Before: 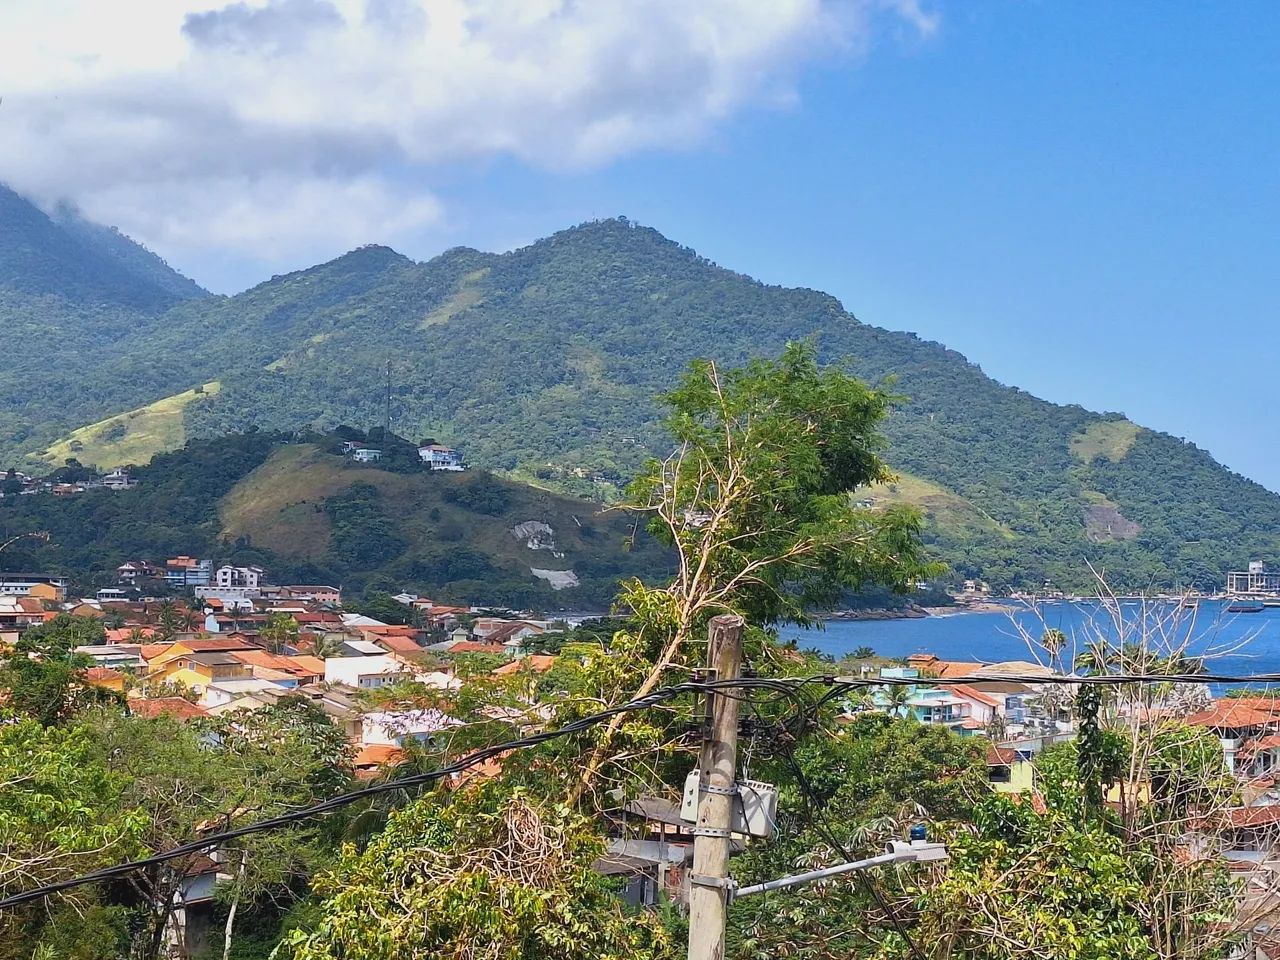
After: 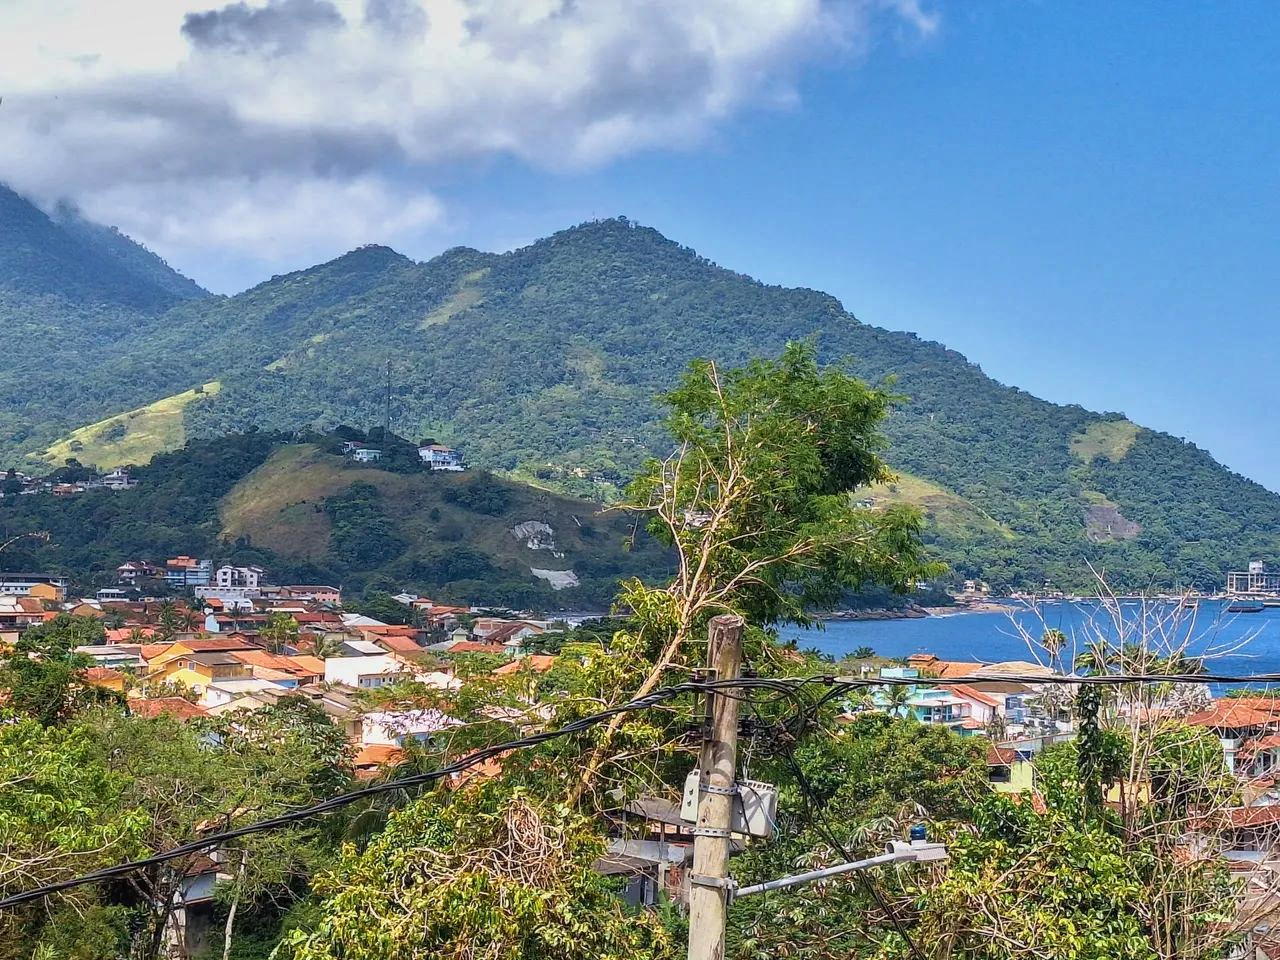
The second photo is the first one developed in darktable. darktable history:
velvia: strength 15%
local contrast: on, module defaults
shadows and highlights: highlights color adjustment 0%, low approximation 0.01, soften with gaussian
